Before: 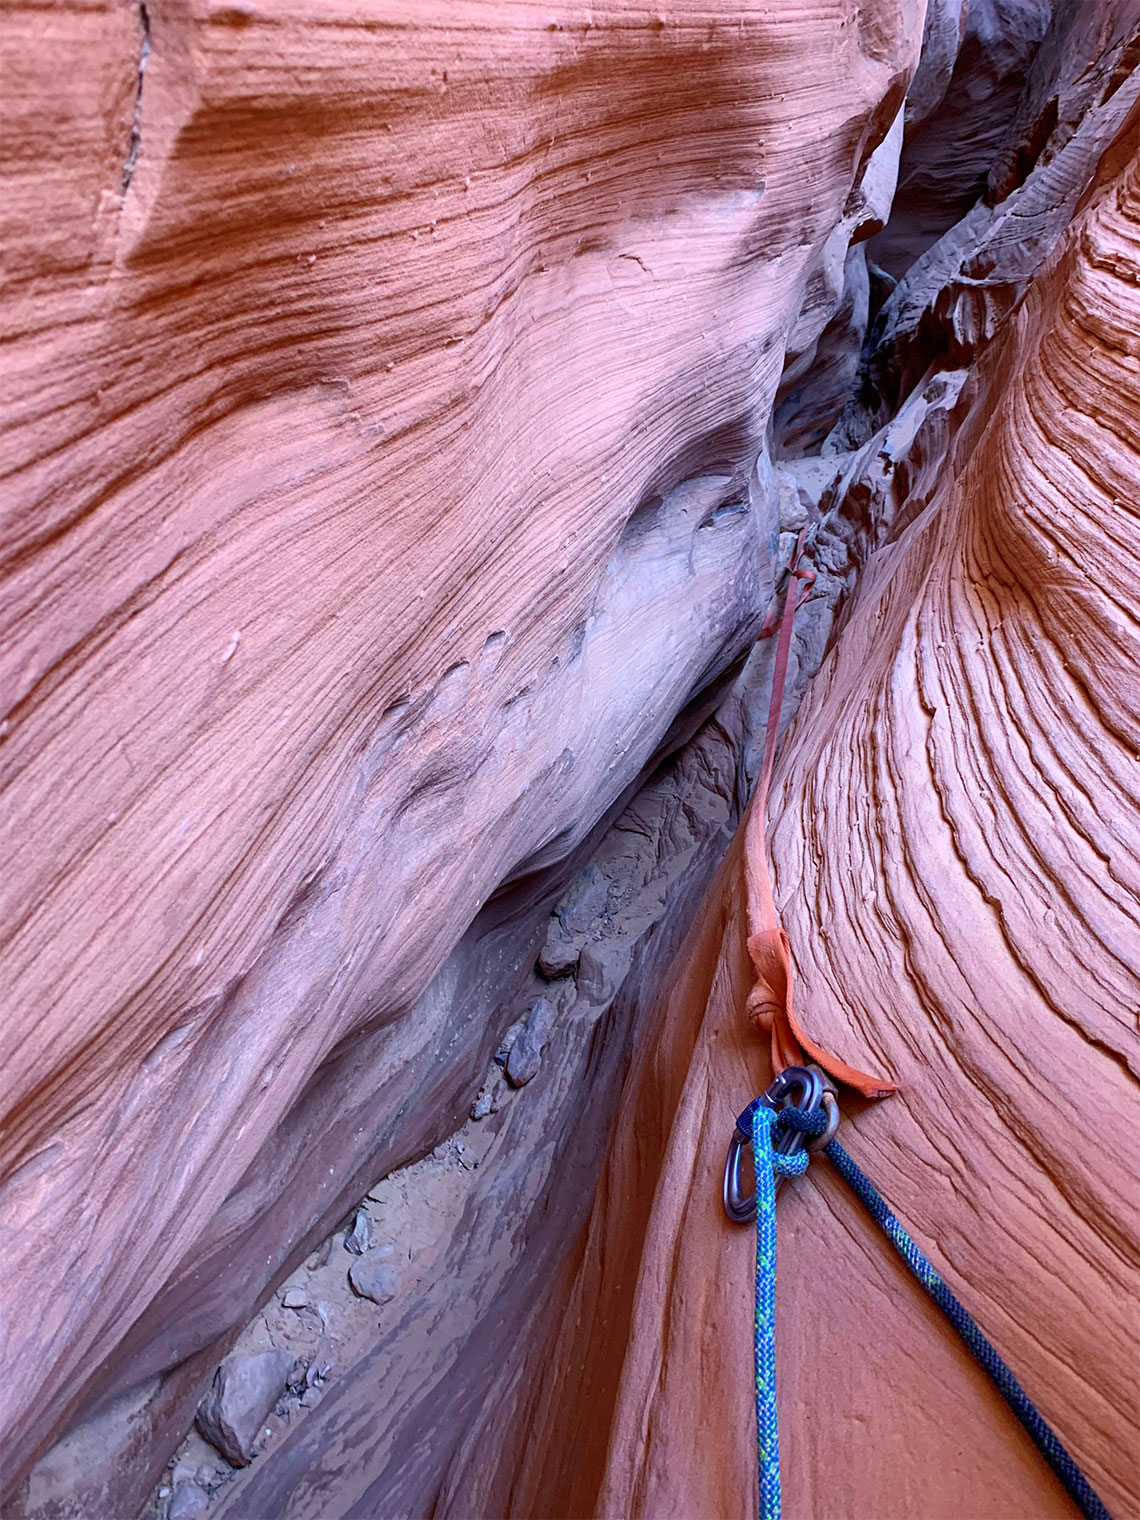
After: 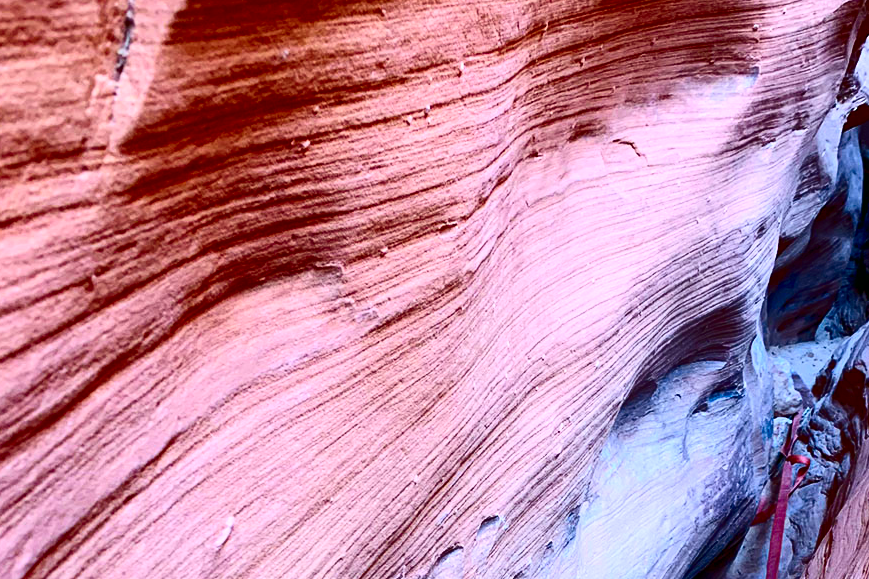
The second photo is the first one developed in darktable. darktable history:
contrast brightness saturation: contrast 0.32, brightness -0.08, saturation 0.17
crop: left 0.579%, top 7.627%, right 23.167%, bottom 54.275%
color correction: highlights a* -7.33, highlights b* 1.26, shadows a* -3.55, saturation 1.4
levels: mode automatic
